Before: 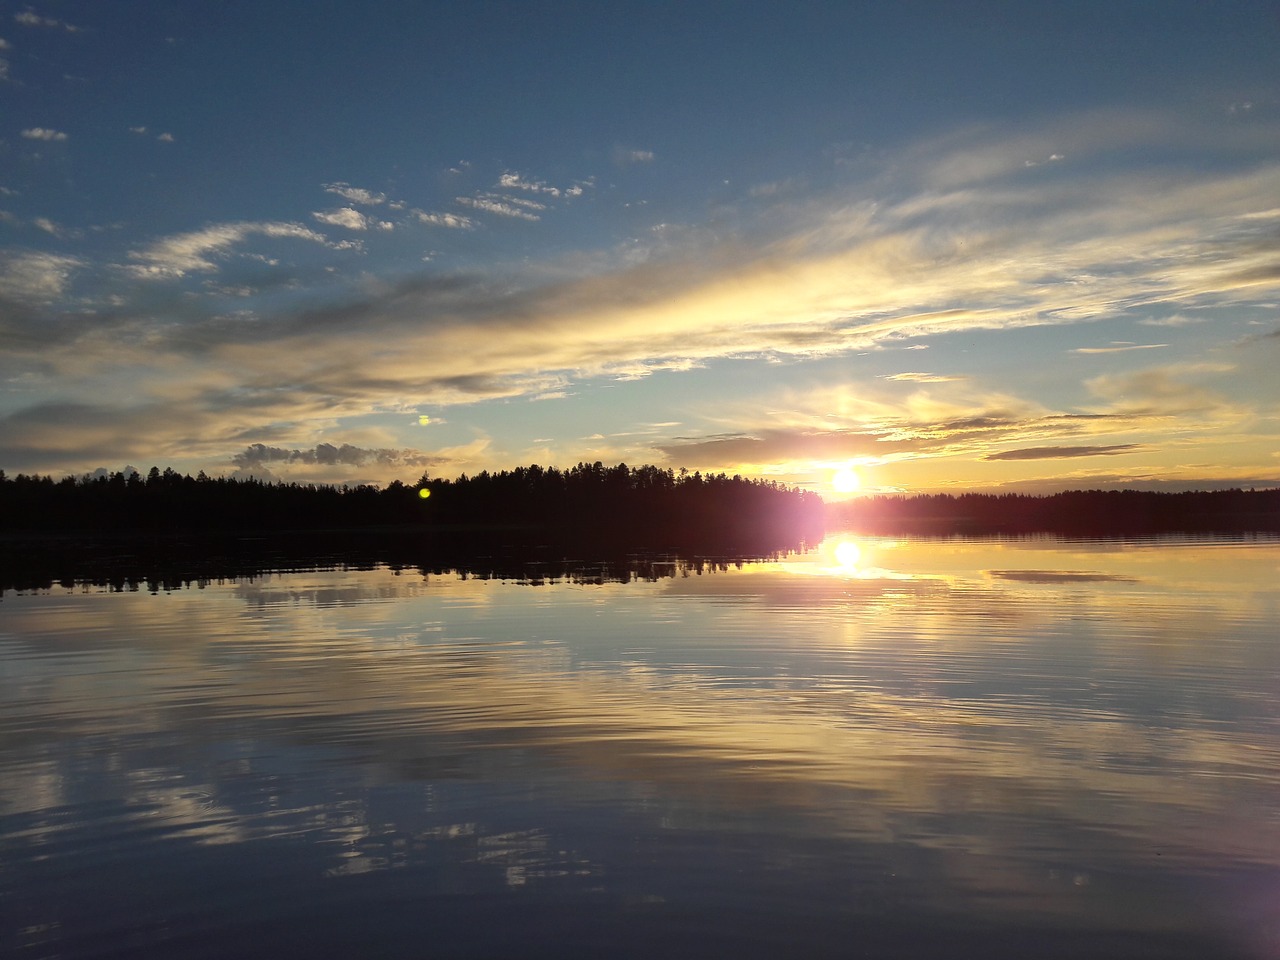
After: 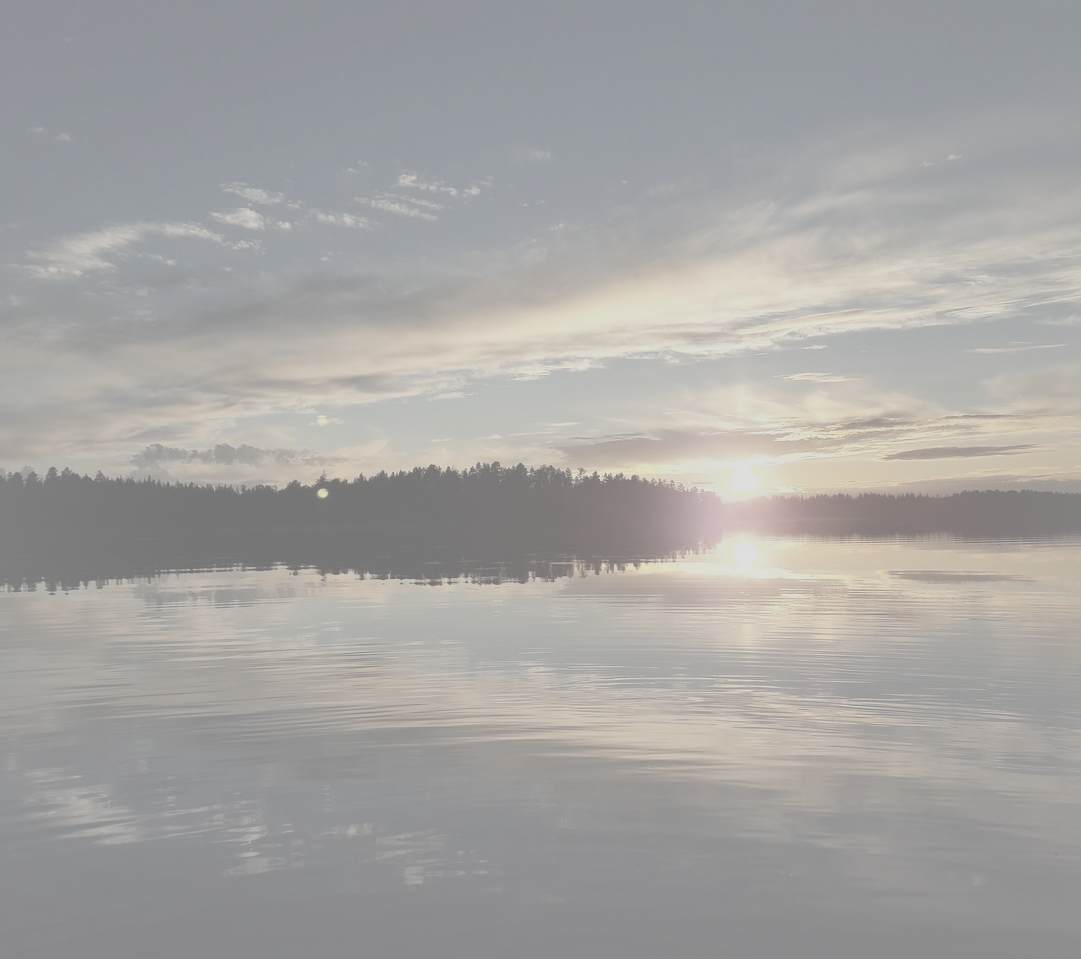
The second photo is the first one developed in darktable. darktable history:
exposure: black level correction -0.013, exposure -0.191 EV, compensate highlight preservation false
shadows and highlights: on, module defaults
contrast brightness saturation: contrast -0.306, brightness 0.737, saturation -0.768
crop: left 8.042%, right 7.466%
